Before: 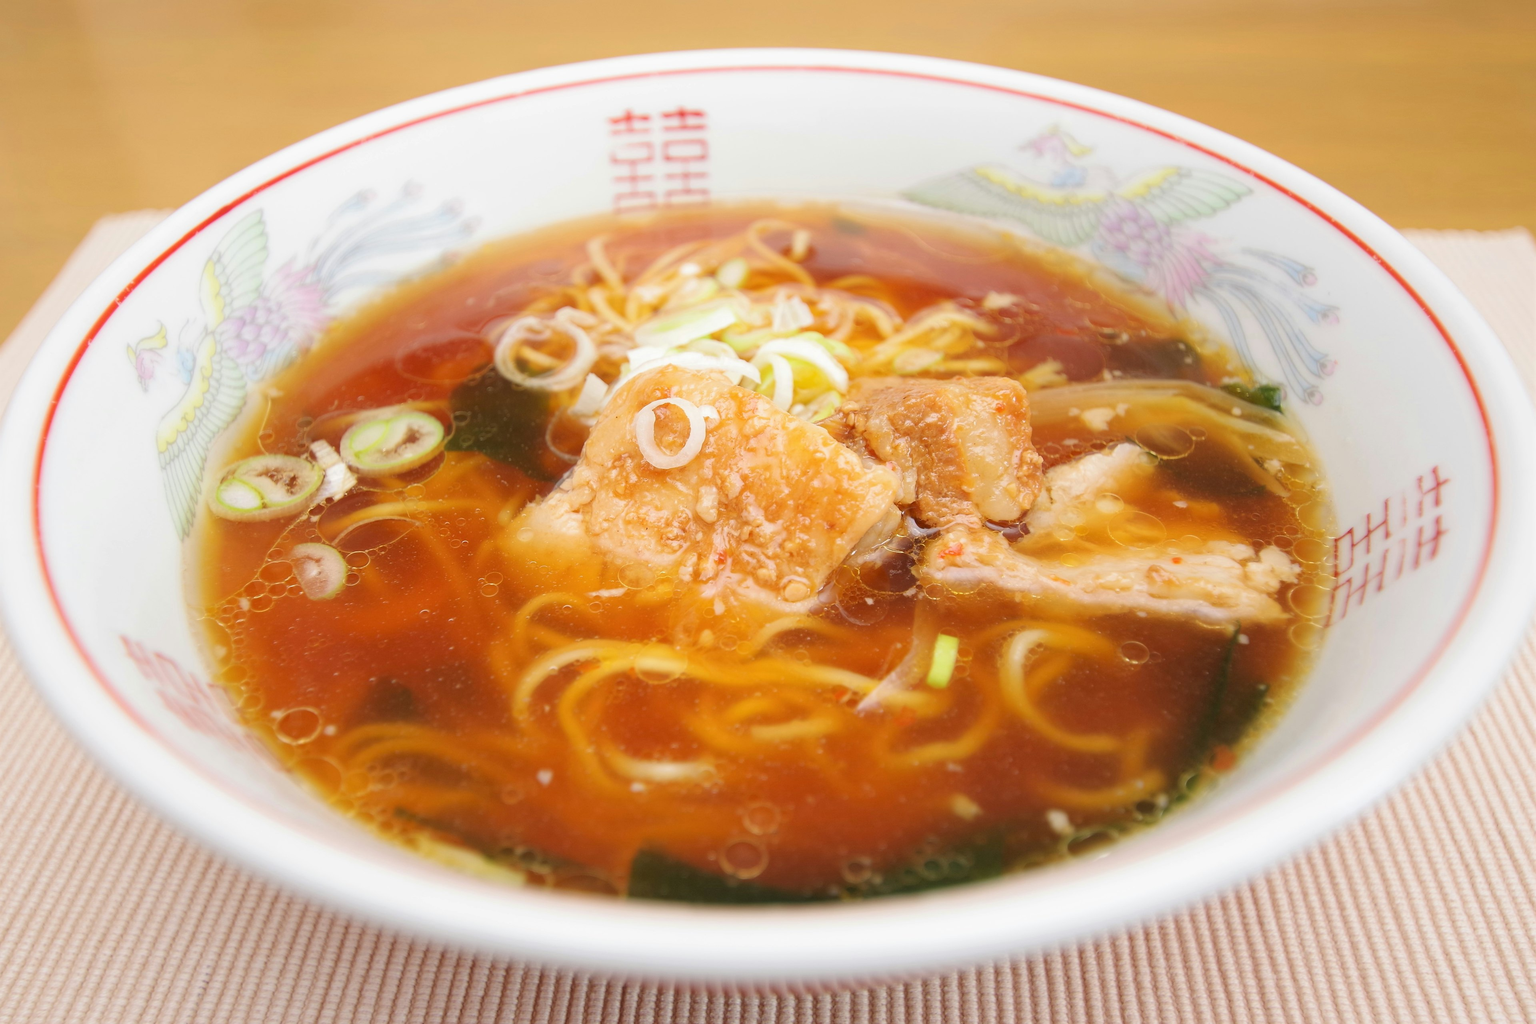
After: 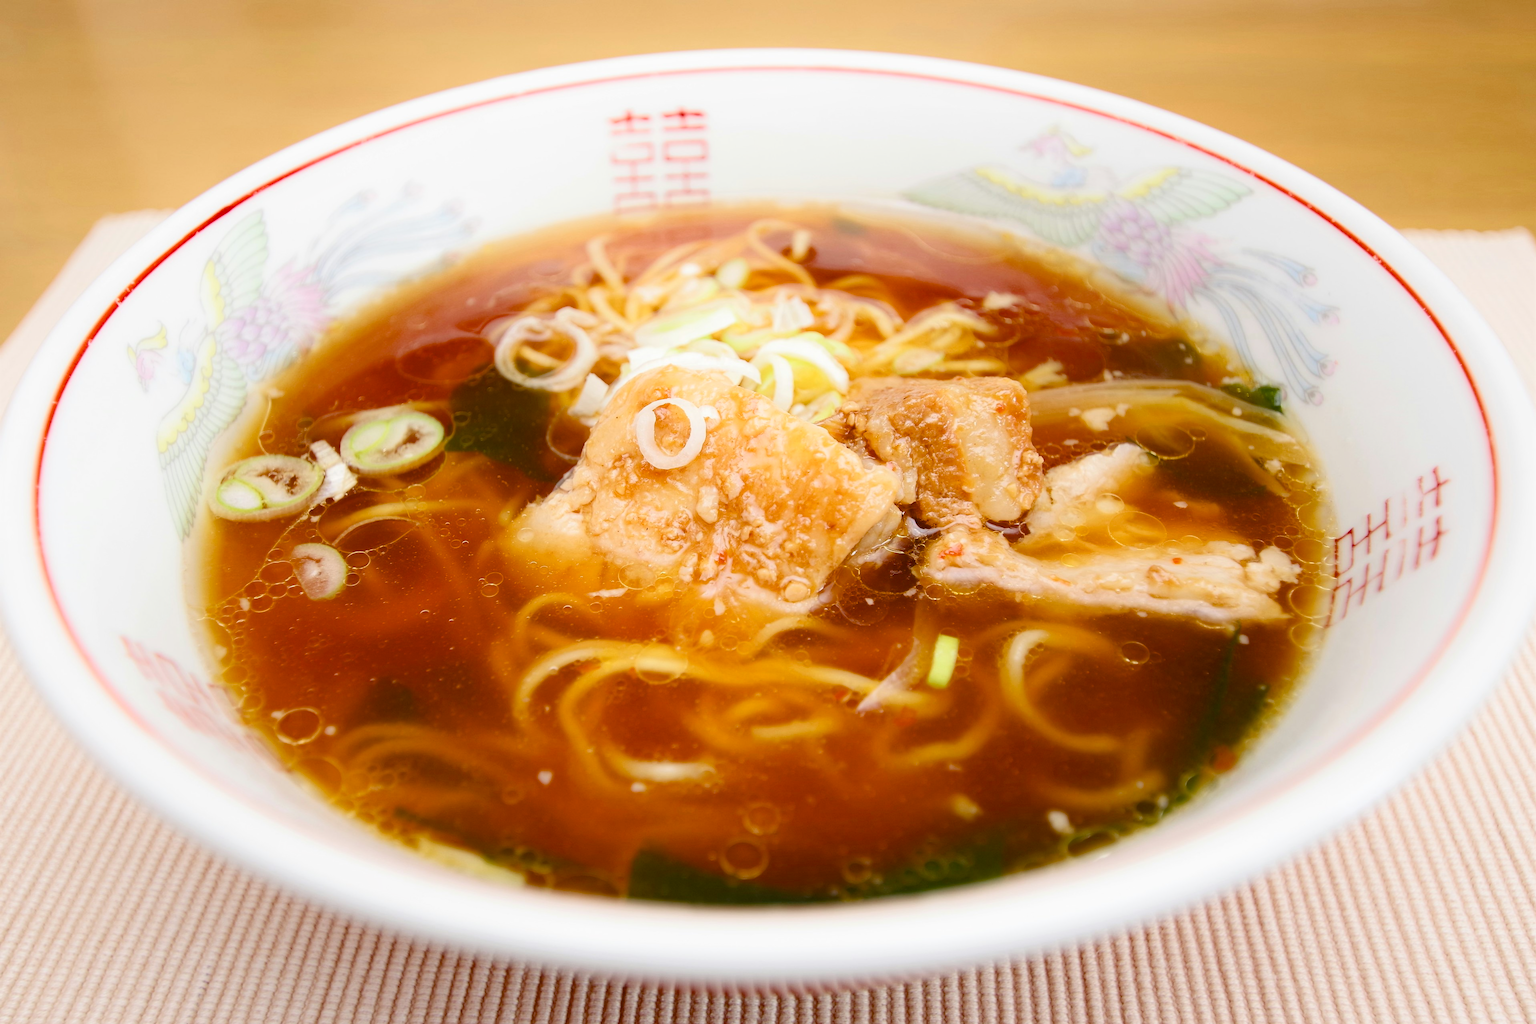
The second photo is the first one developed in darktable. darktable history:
color balance rgb: linear chroma grading › global chroma 0.255%, perceptual saturation grading › global saturation 20%, perceptual saturation grading › highlights -24.96%, perceptual saturation grading › shadows 24.144%, saturation formula JzAzBz (2021)
shadows and highlights: shadows 0.693, highlights 38.09
